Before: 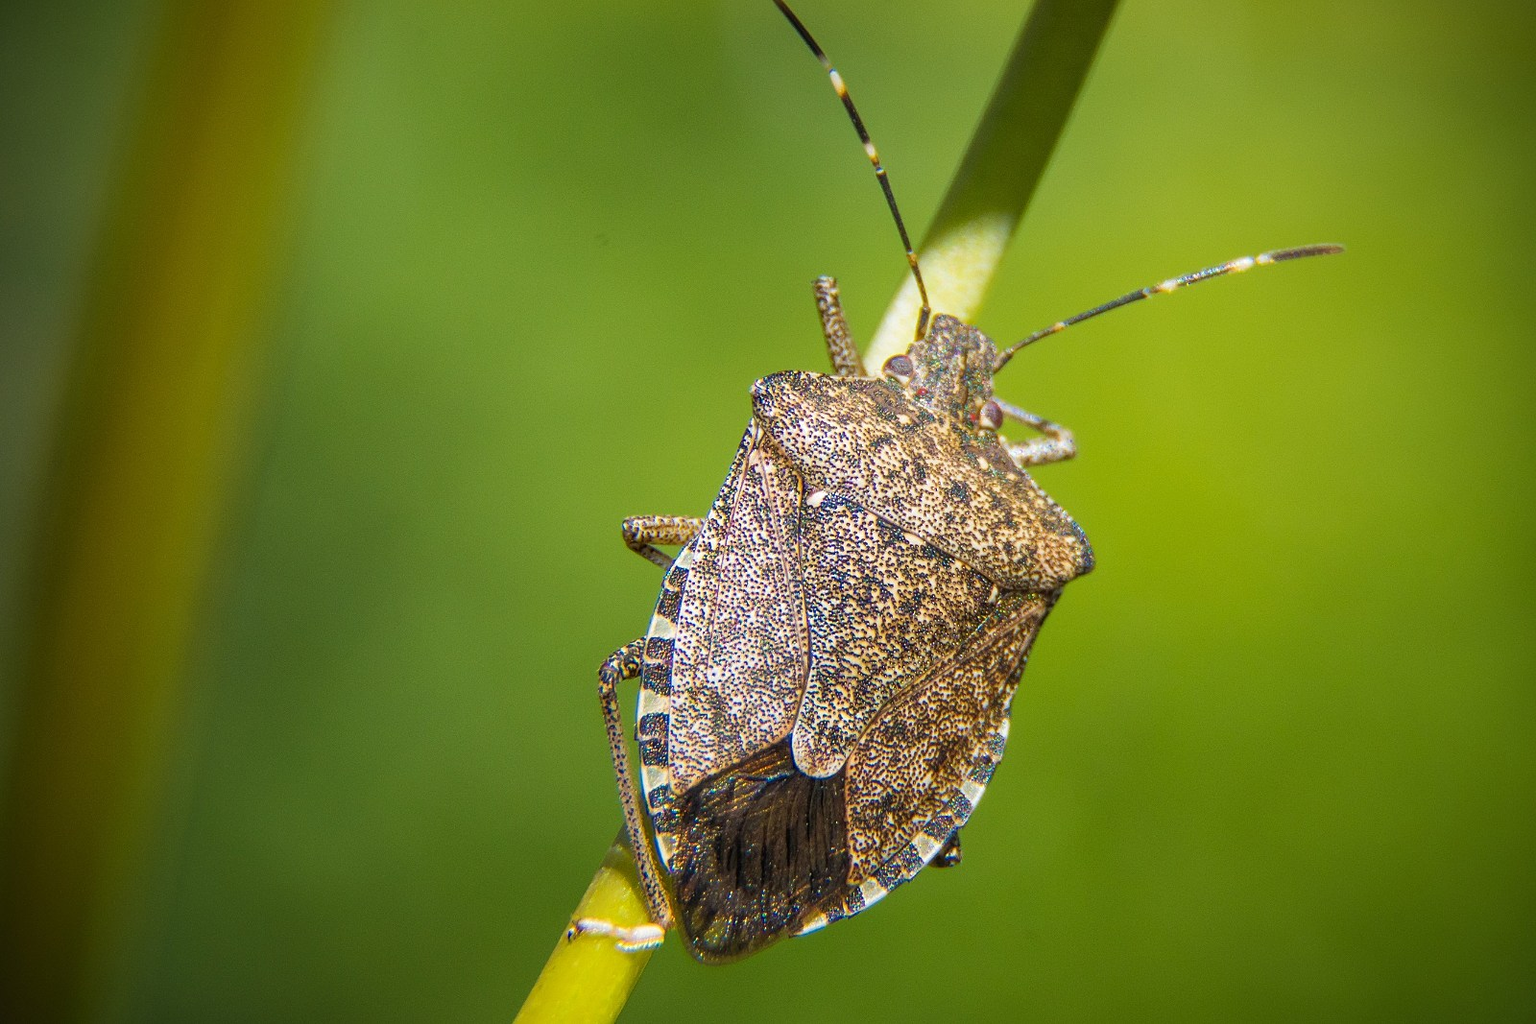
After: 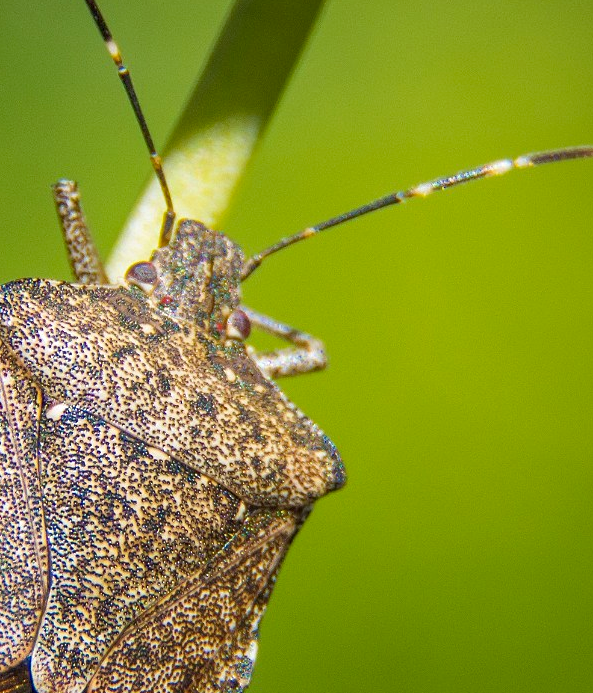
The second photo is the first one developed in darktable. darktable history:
exposure: exposure 0.014 EV, compensate highlight preservation false
haze removal: strength 0.281, distance 0.251, adaptive false
crop and rotate: left 49.662%, top 10.144%, right 13.248%, bottom 24.872%
